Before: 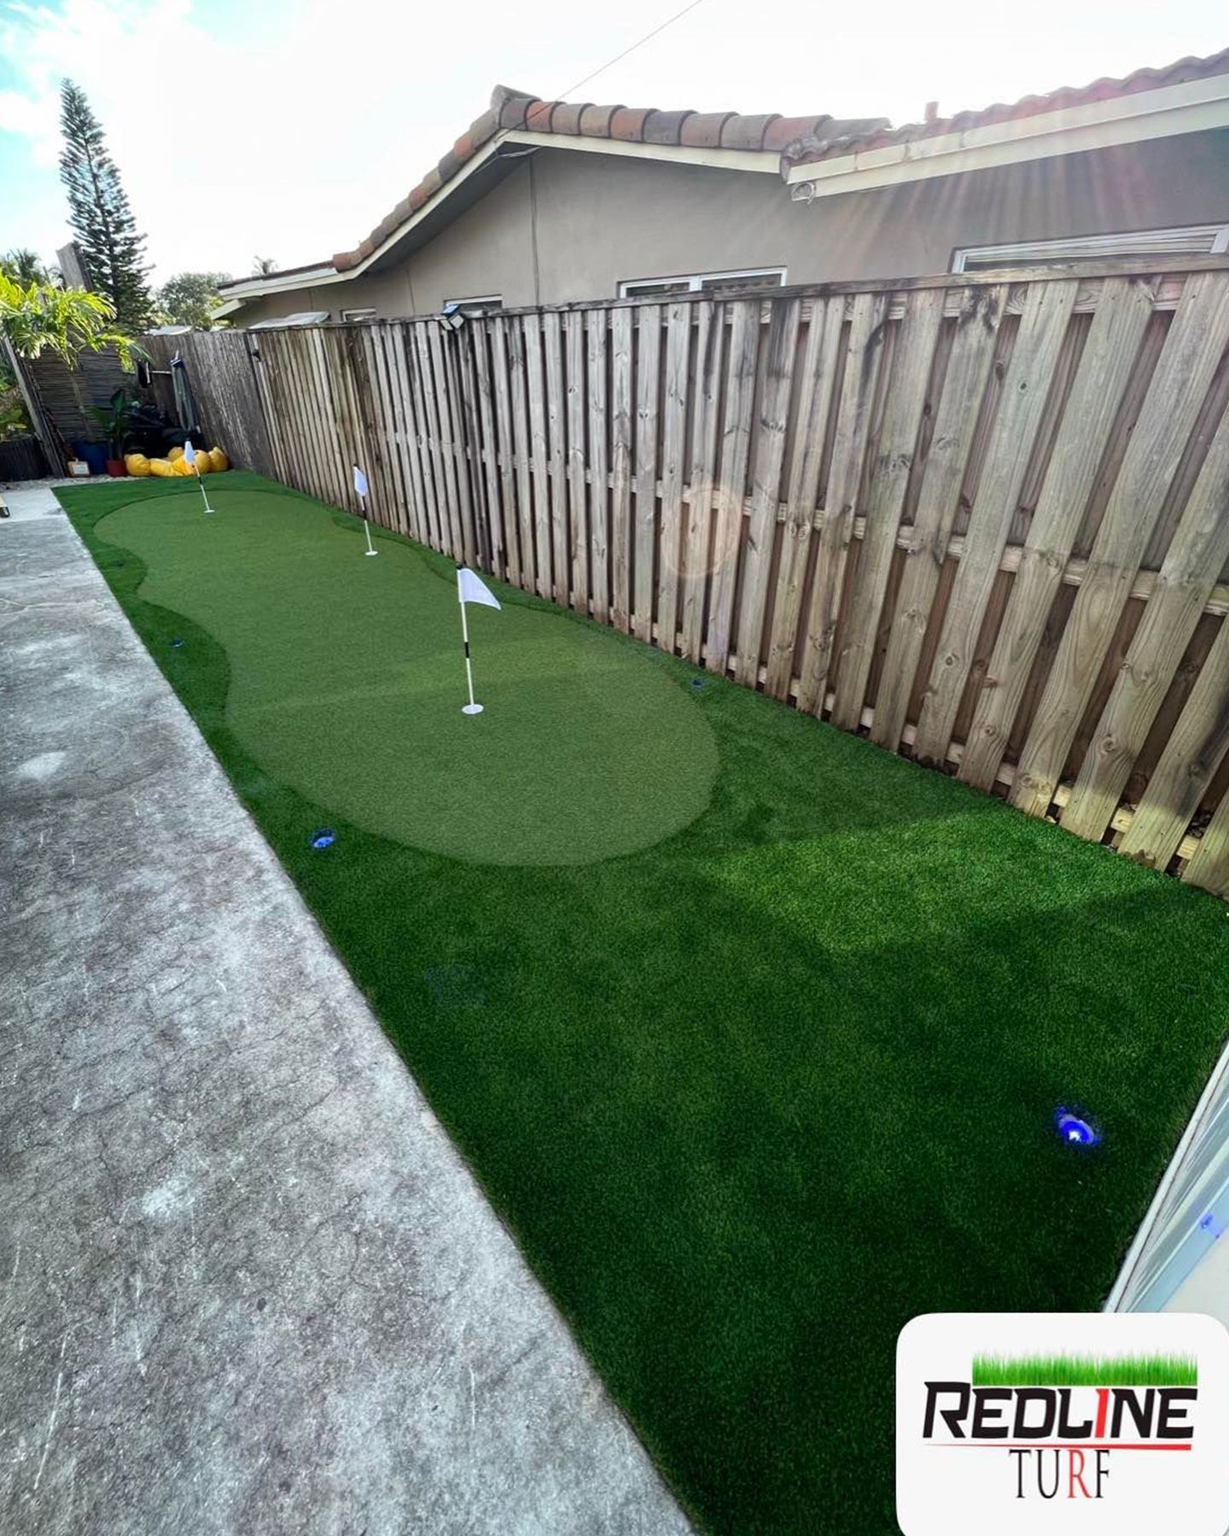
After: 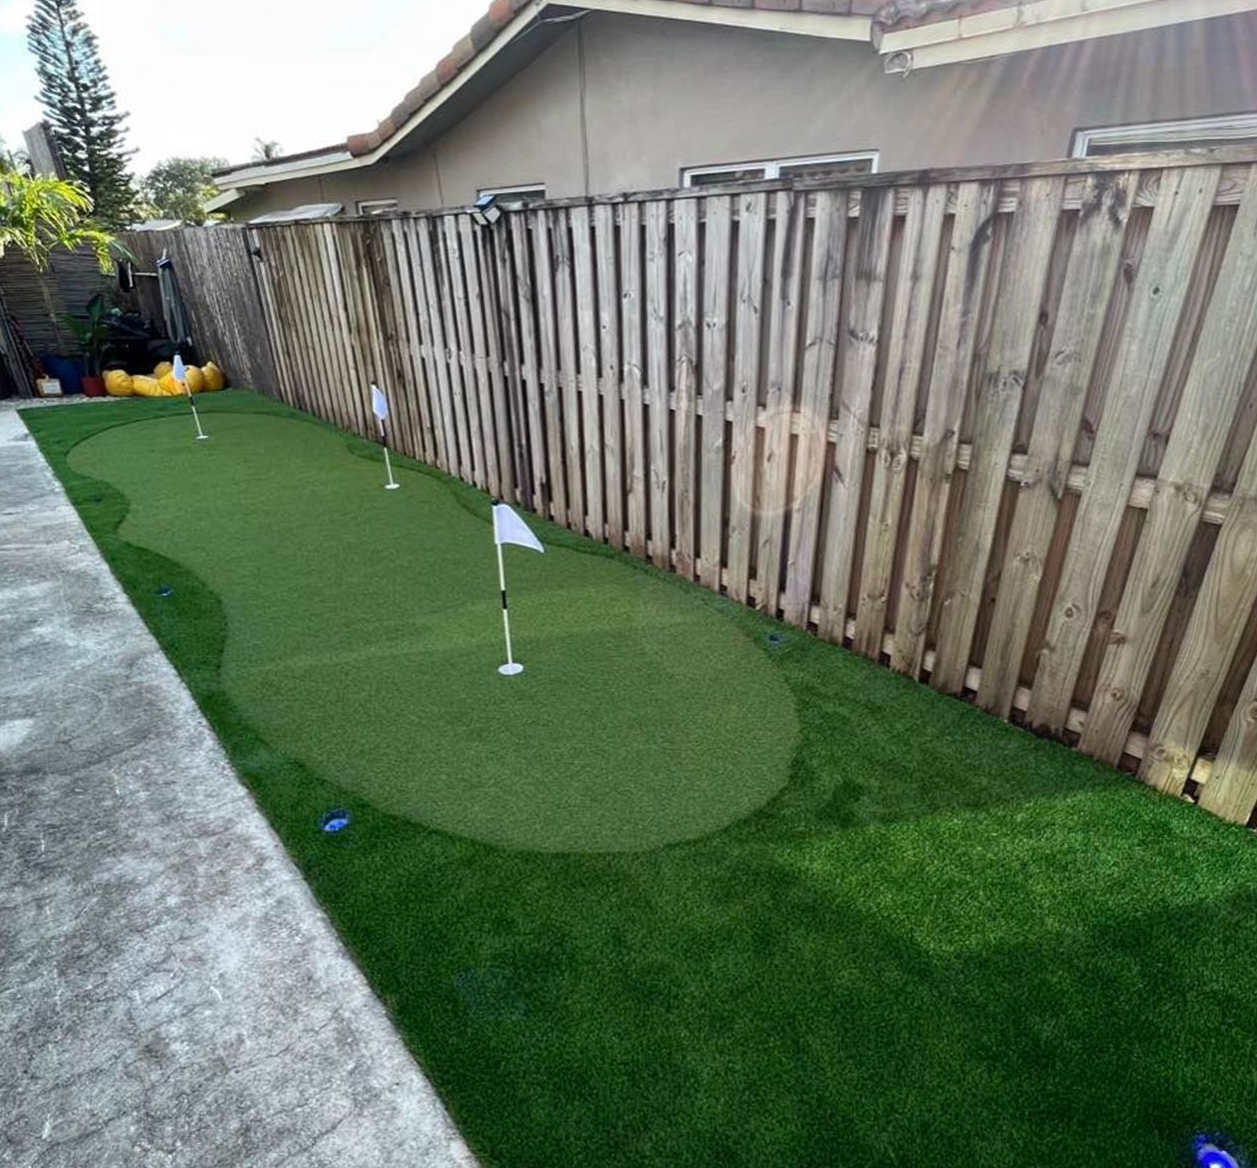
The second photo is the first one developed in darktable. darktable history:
crop: left 3.022%, top 9.012%, right 9.653%, bottom 26.084%
